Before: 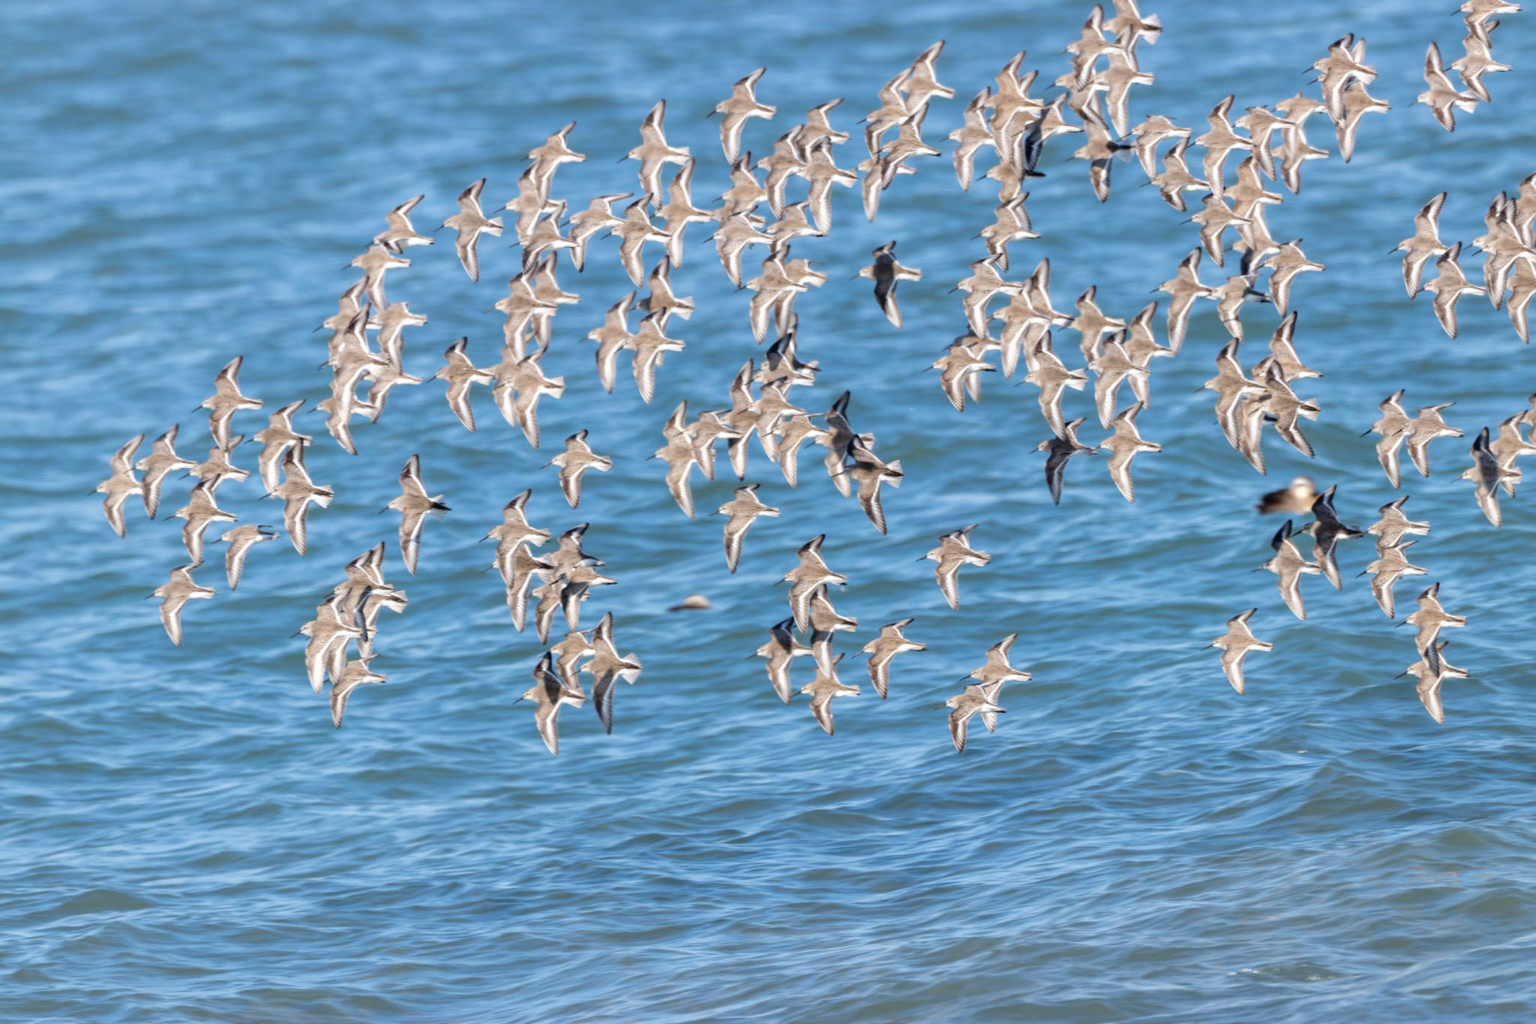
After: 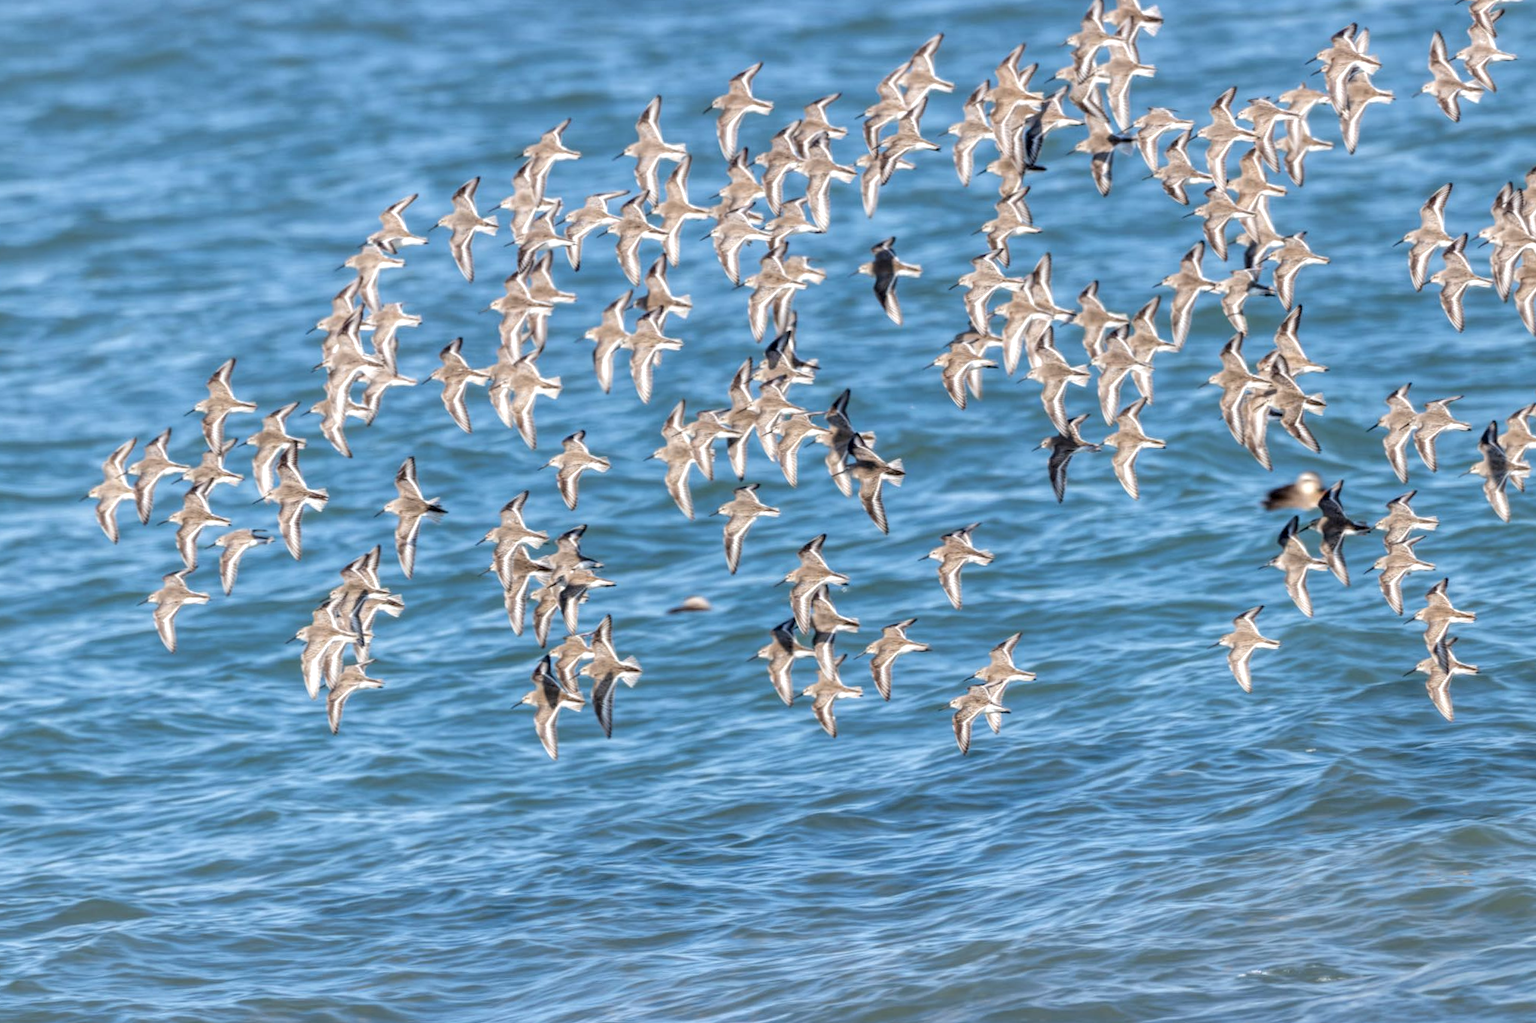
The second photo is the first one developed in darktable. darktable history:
local contrast: highlights 99%, shadows 86%, detail 160%, midtone range 0.2
rotate and perspective: rotation -0.45°, automatic cropping original format, crop left 0.008, crop right 0.992, crop top 0.012, crop bottom 0.988
